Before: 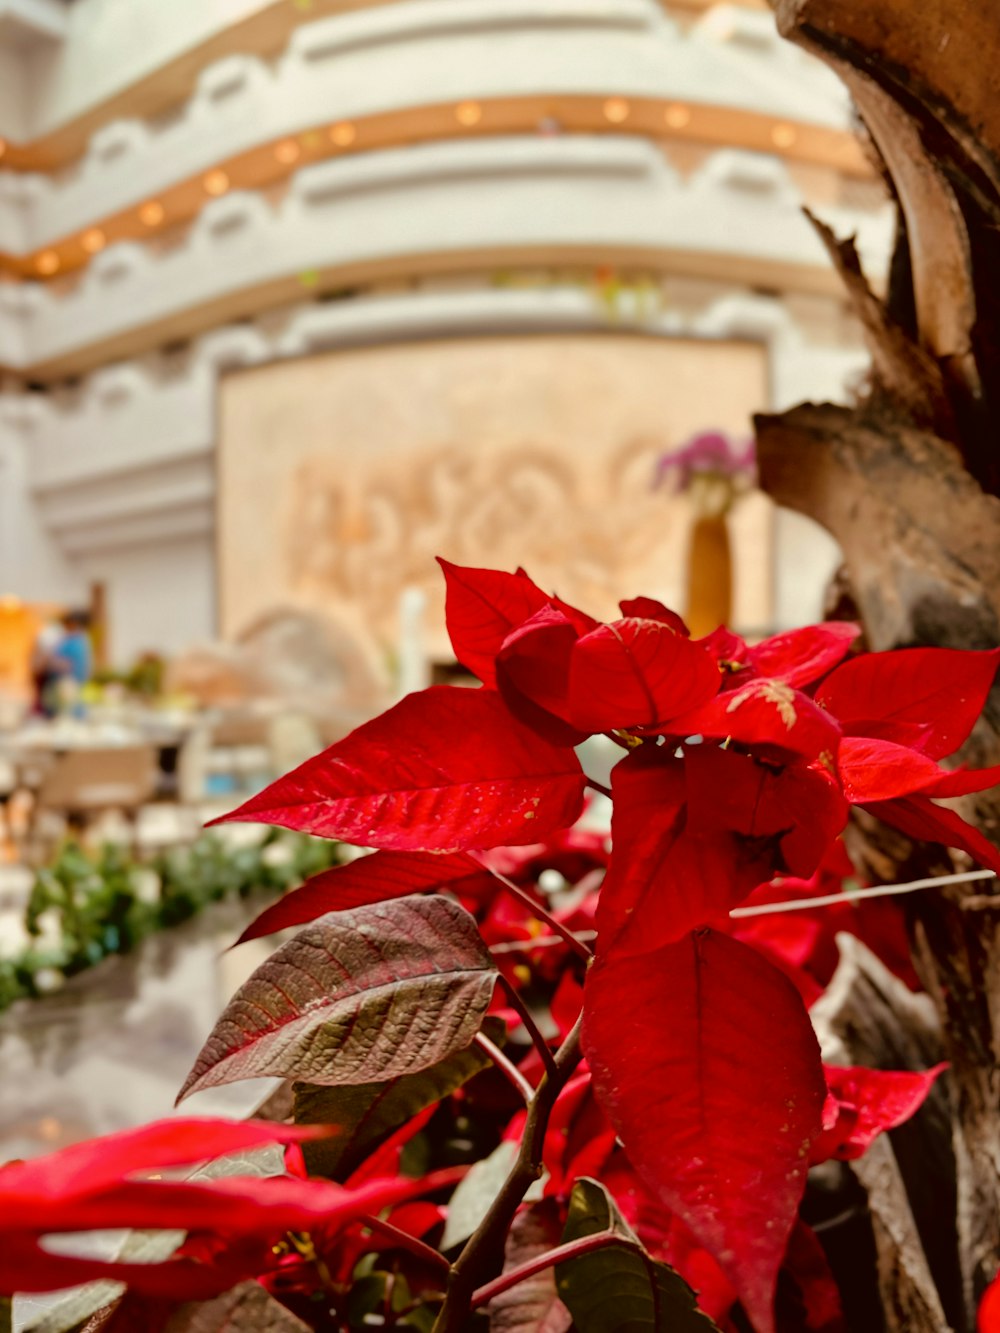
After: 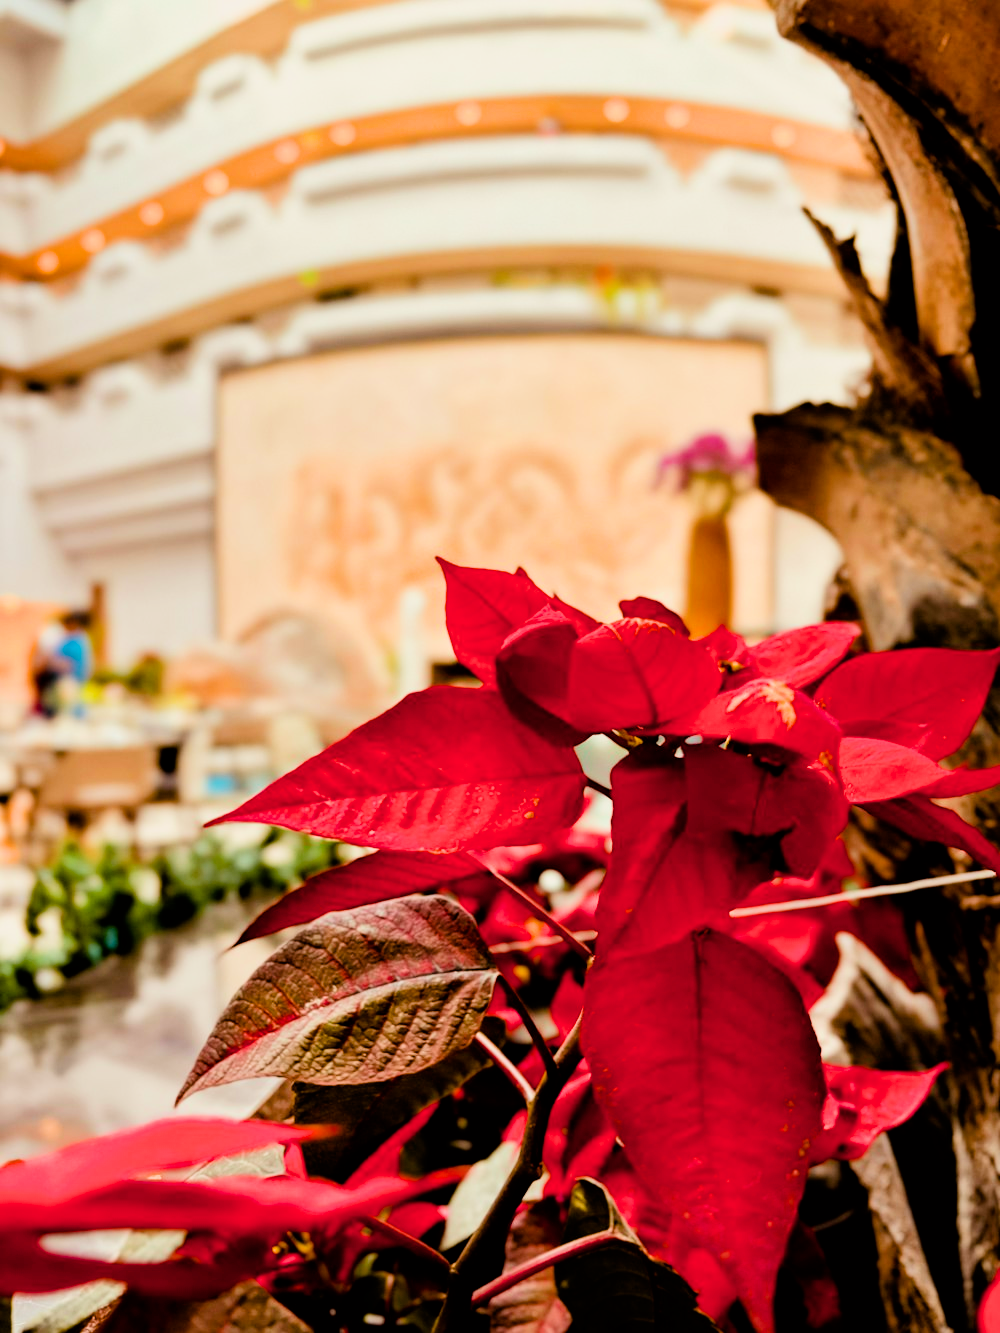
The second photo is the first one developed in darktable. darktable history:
filmic rgb: black relative exposure -5.14 EV, white relative exposure 3.99 EV, hardness 2.9, contrast 1.502
color balance rgb: linear chroma grading › global chroma 9.332%, perceptual saturation grading › global saturation 0.346%, perceptual saturation grading › highlights -14.774%, perceptual saturation grading › shadows 25.657%, perceptual brilliance grading › global brilliance 11.765%, global vibrance 0.25%
